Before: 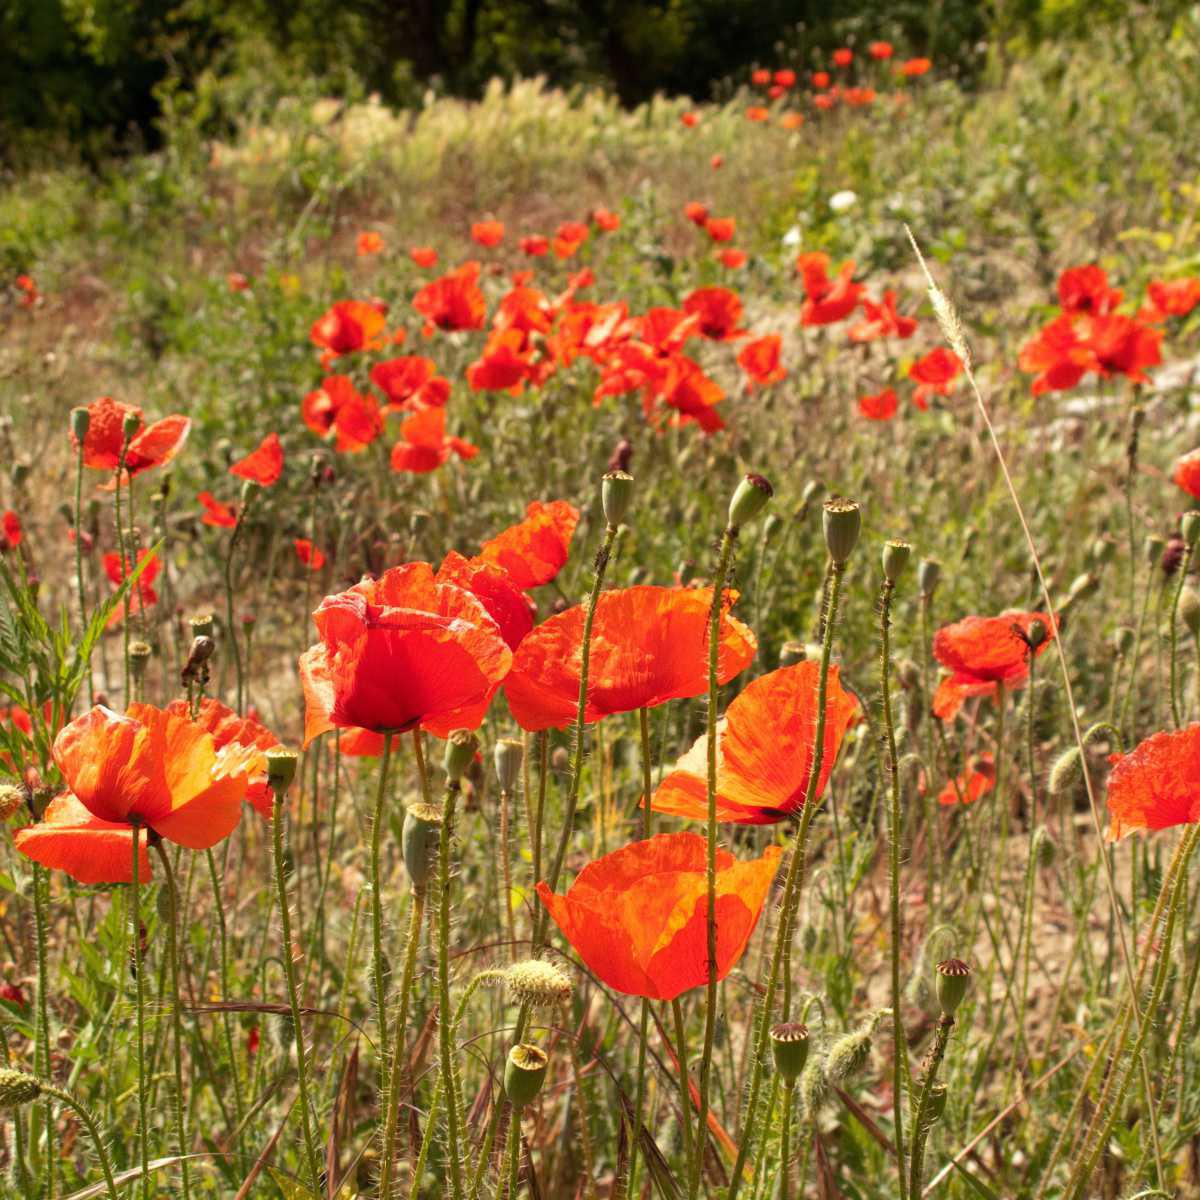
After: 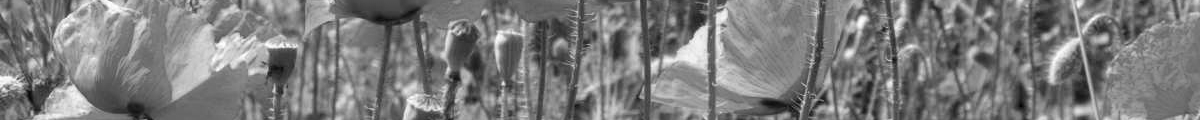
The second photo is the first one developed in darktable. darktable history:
white balance: red 0.982, blue 1.018
local contrast: on, module defaults
monochrome: a 26.22, b 42.67, size 0.8
crop and rotate: top 59.084%, bottom 30.916%
